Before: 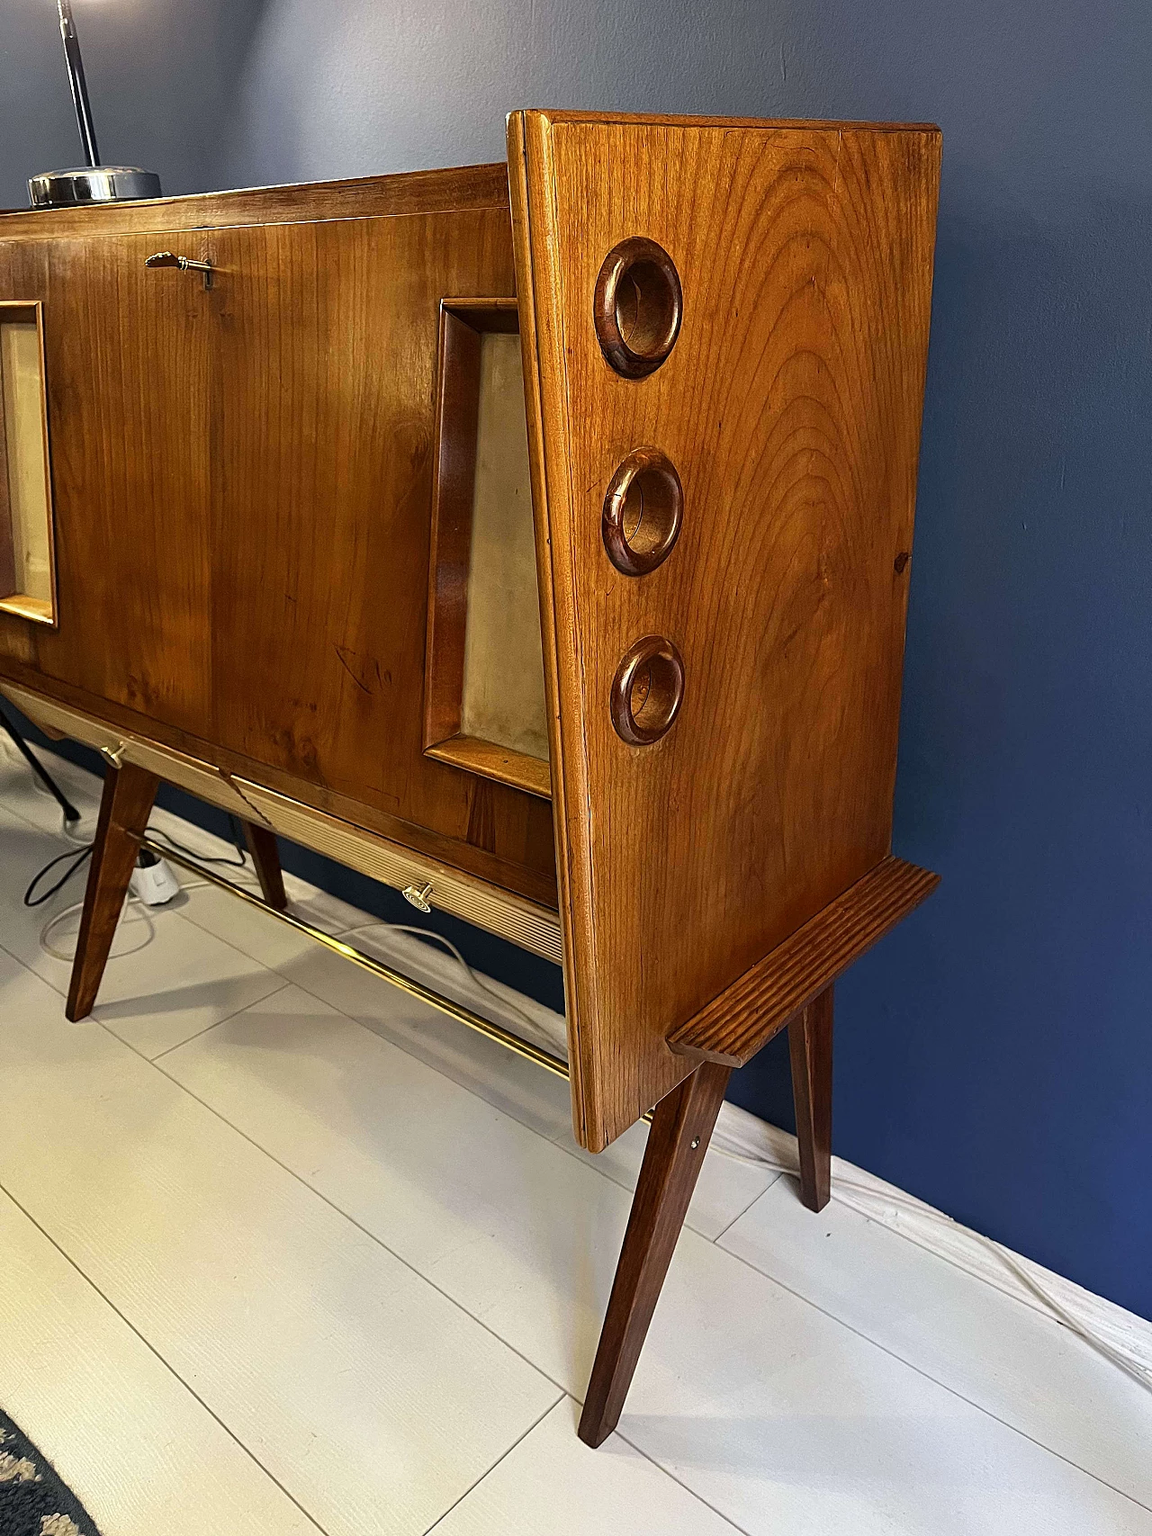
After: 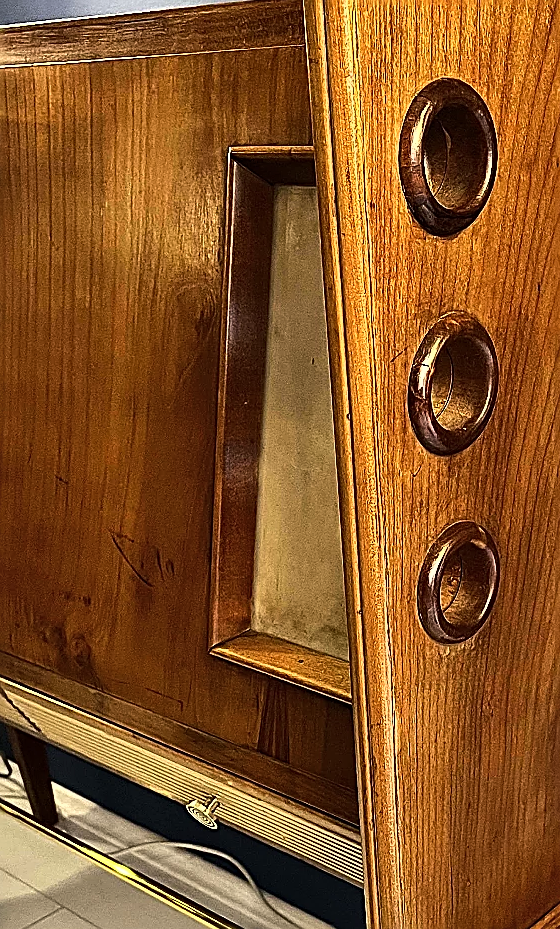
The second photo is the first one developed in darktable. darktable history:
sharpen: amount 0.747
tone equalizer: -8 EV -0.754 EV, -7 EV -0.693 EV, -6 EV -0.597 EV, -5 EV -0.393 EV, -3 EV 0.379 EV, -2 EV 0.6 EV, -1 EV 0.684 EV, +0 EV 0.775 EV, edges refinement/feathering 500, mask exposure compensation -1.57 EV, preserve details no
crop: left 20.452%, top 10.888%, right 35.767%, bottom 34.659%
shadows and highlights: white point adjustment 0.912, soften with gaussian
